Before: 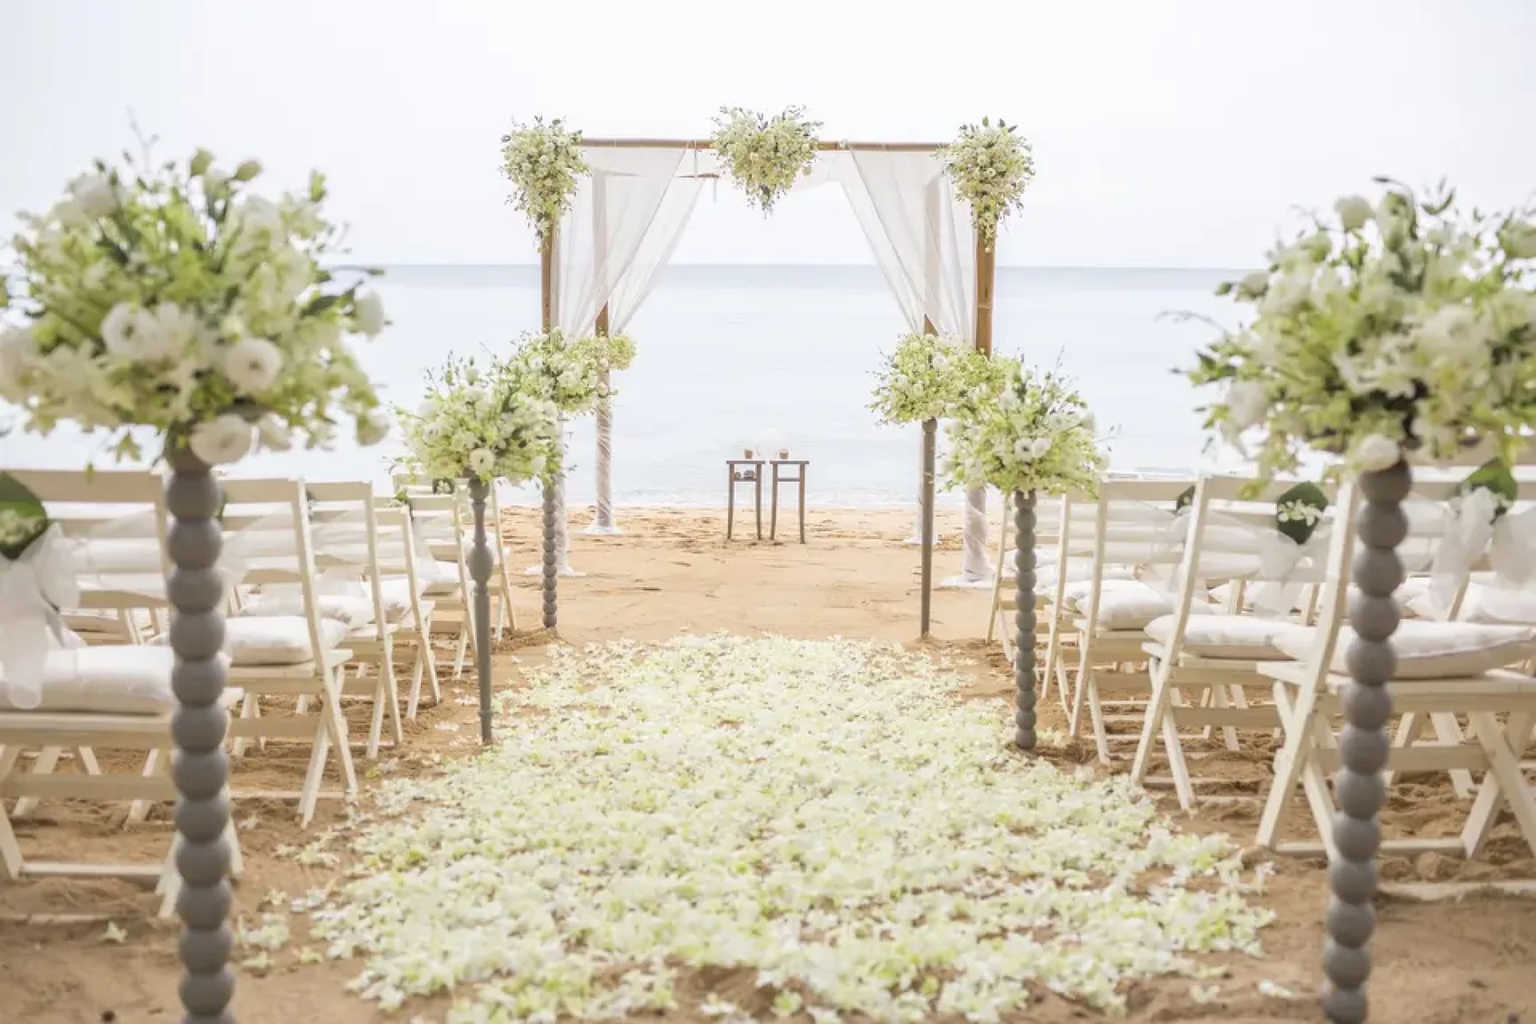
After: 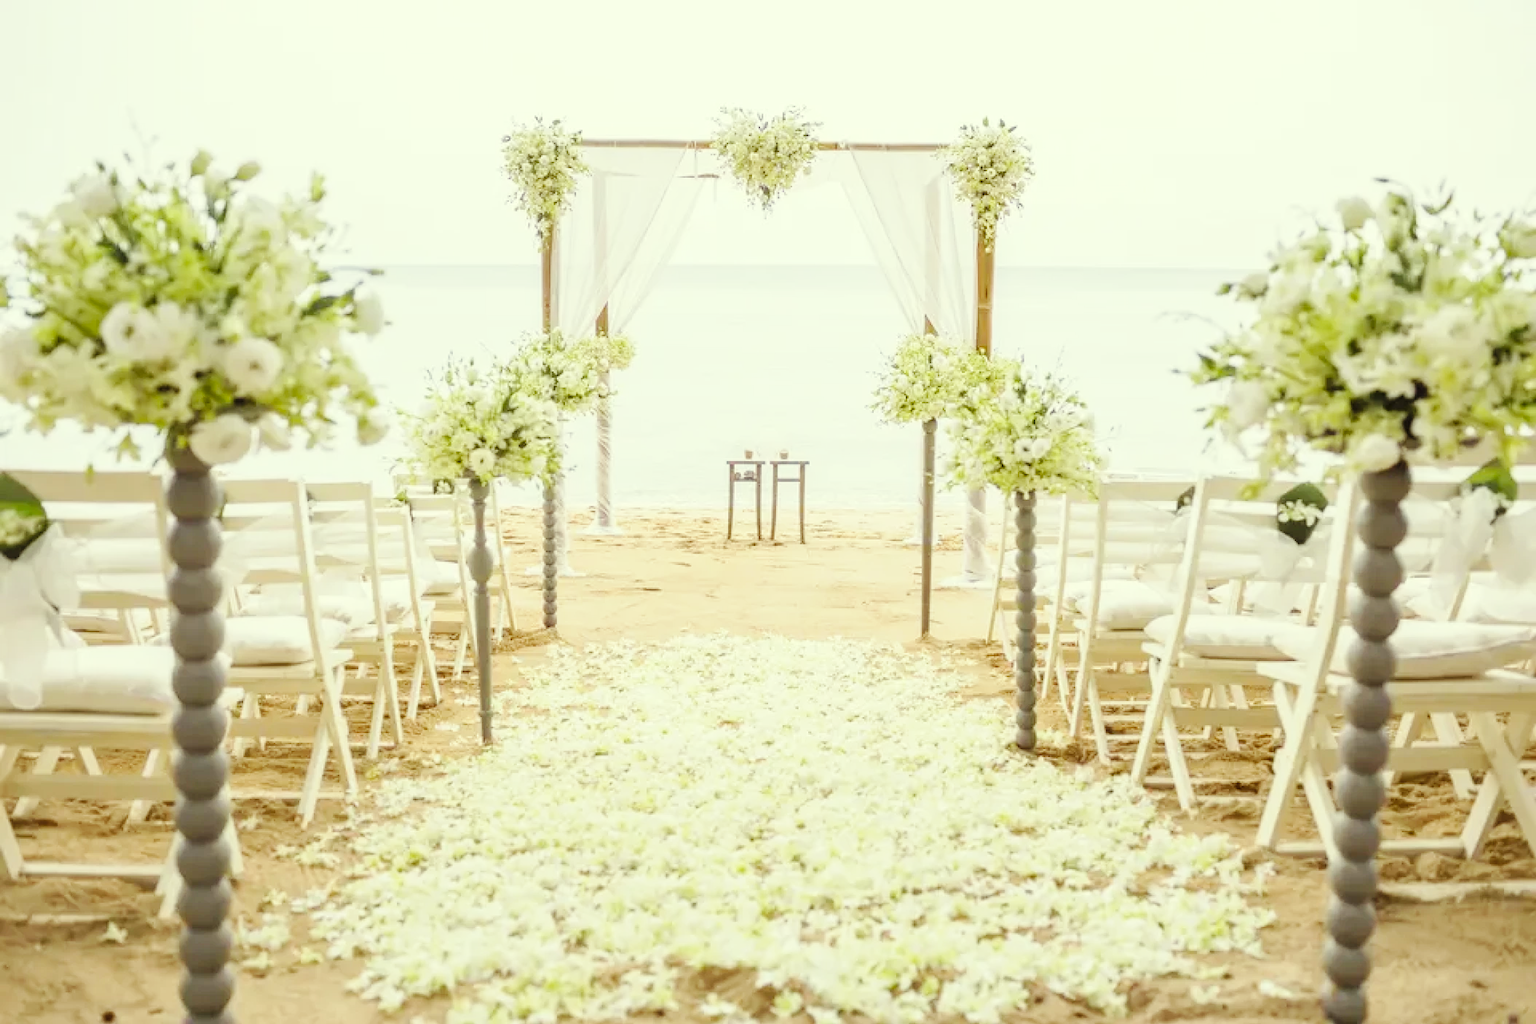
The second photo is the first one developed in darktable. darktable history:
base curve: curves: ch0 [(0, 0) (0.036, 0.025) (0.121, 0.166) (0.206, 0.329) (0.605, 0.79) (1, 1)], preserve colors none
color correction: highlights a* -5.65, highlights b* 11.25
